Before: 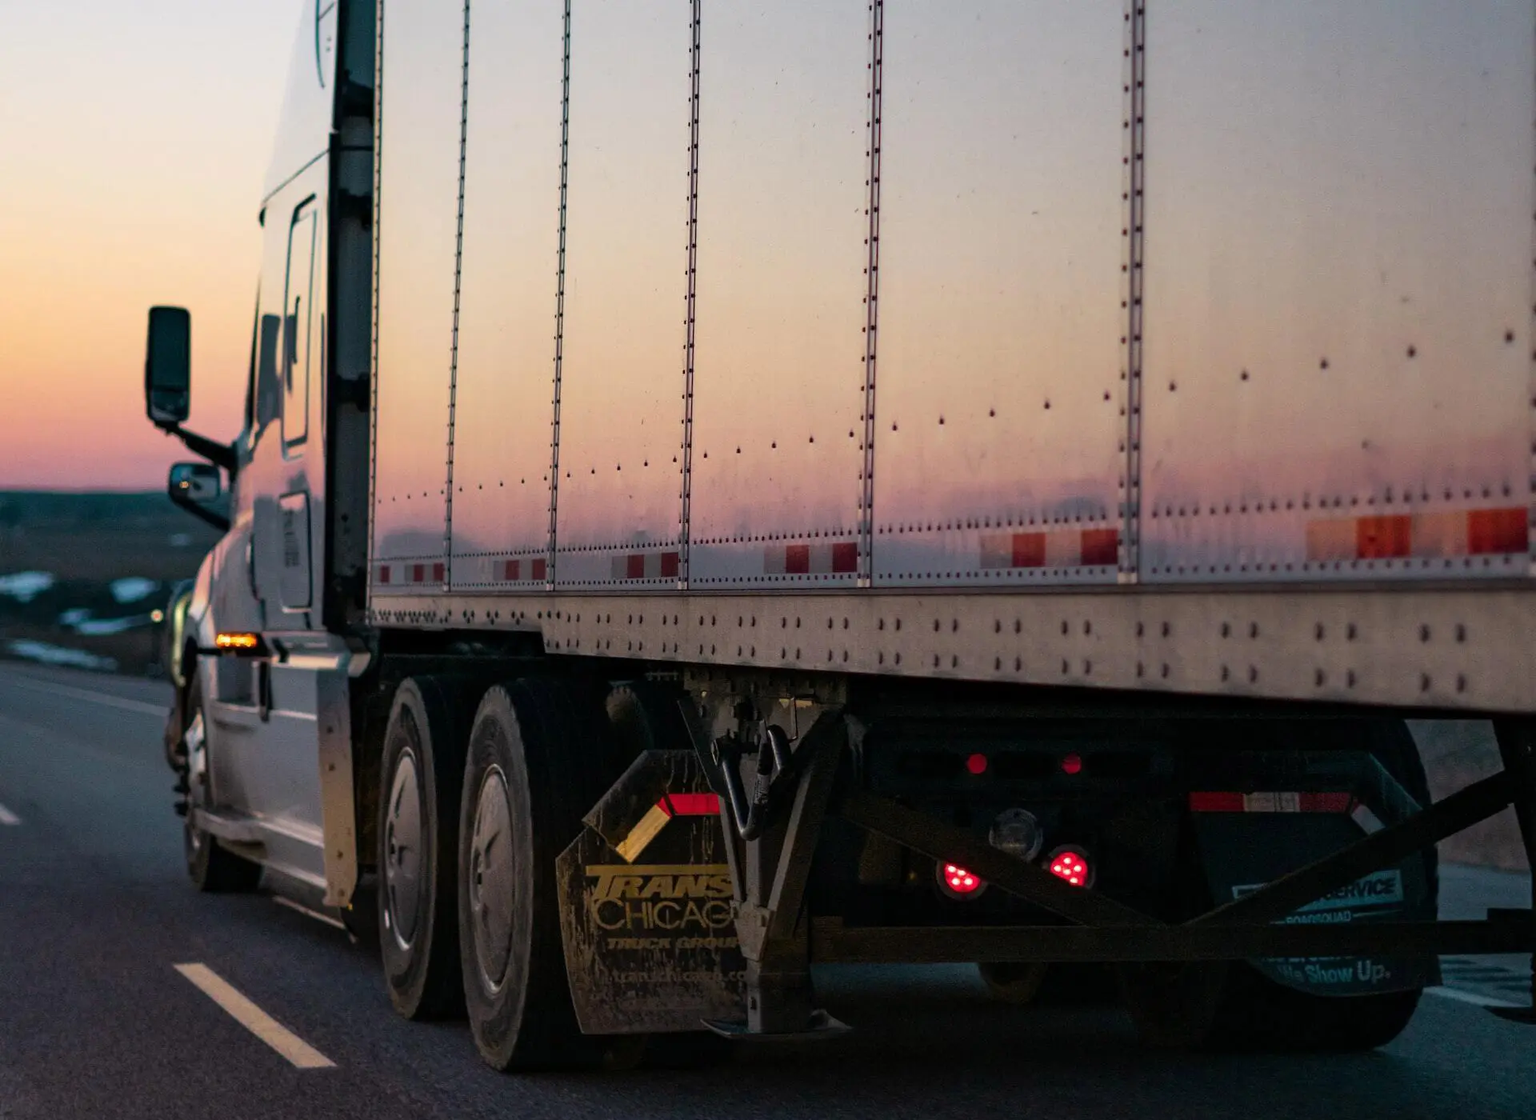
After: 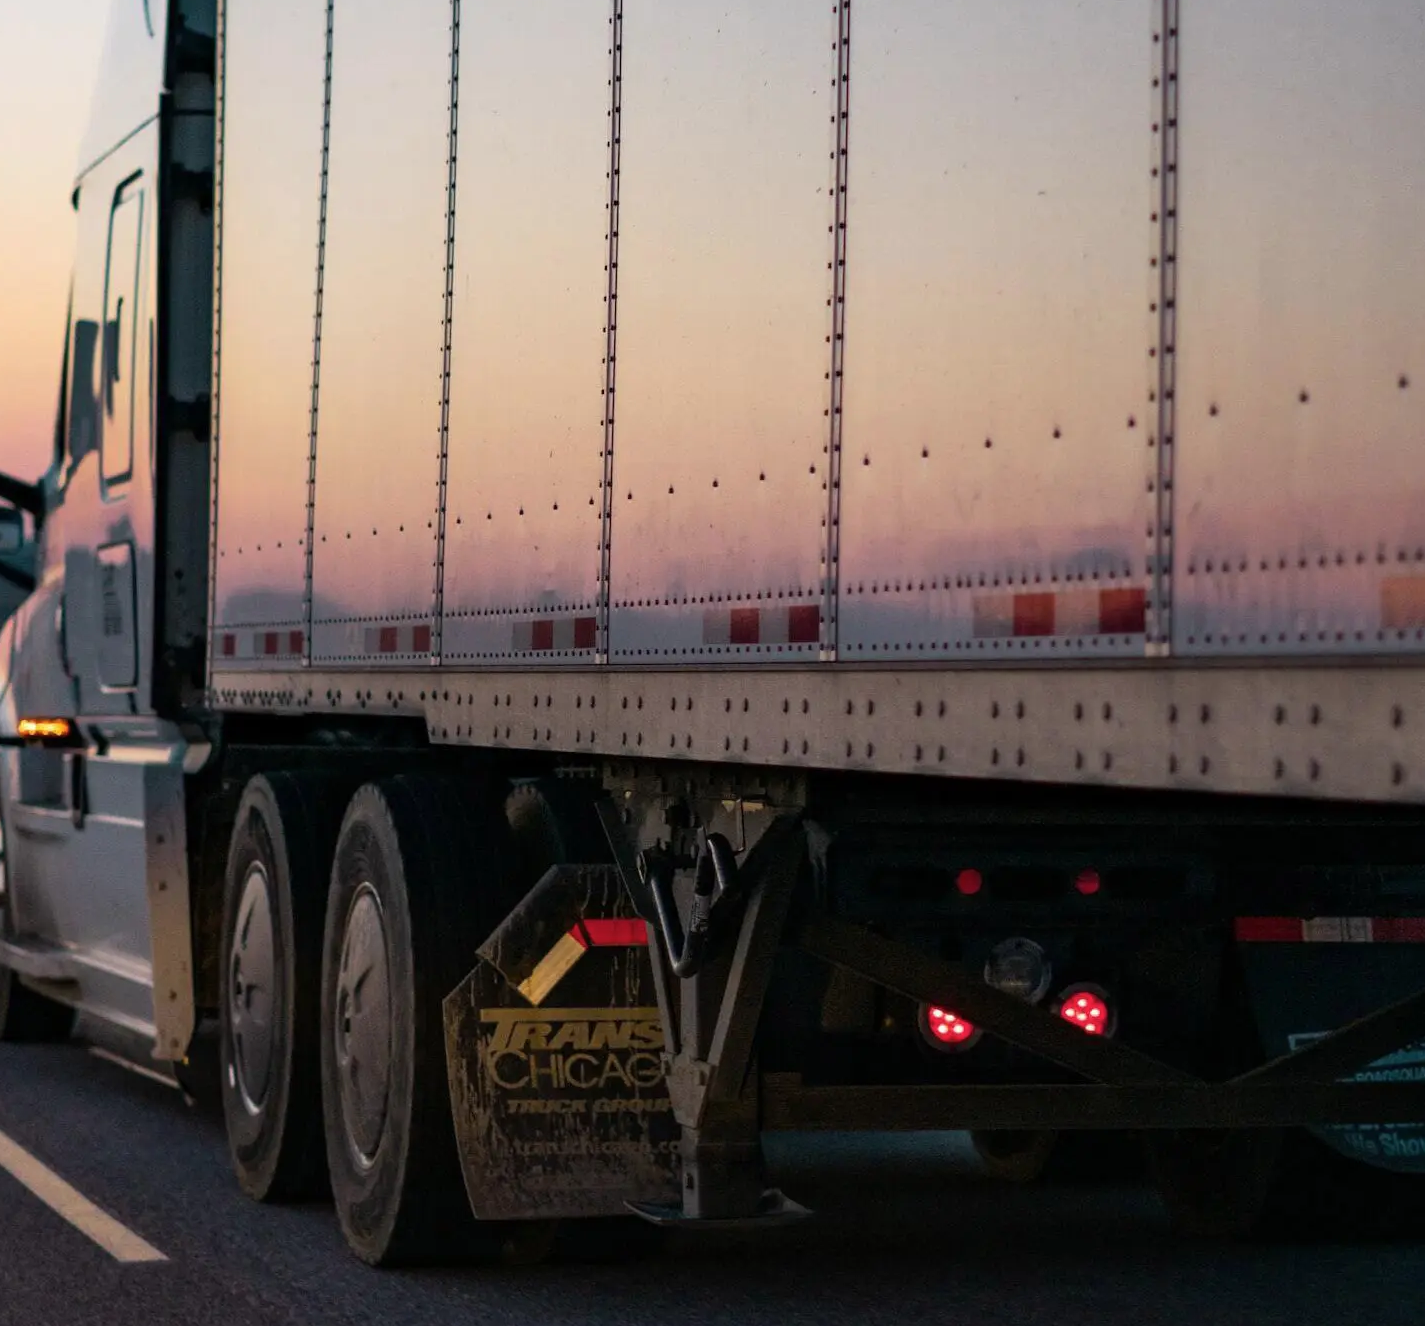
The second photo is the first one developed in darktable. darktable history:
contrast brightness saturation: saturation -0.05
crop and rotate: left 13.15%, top 5.251%, right 12.609%
